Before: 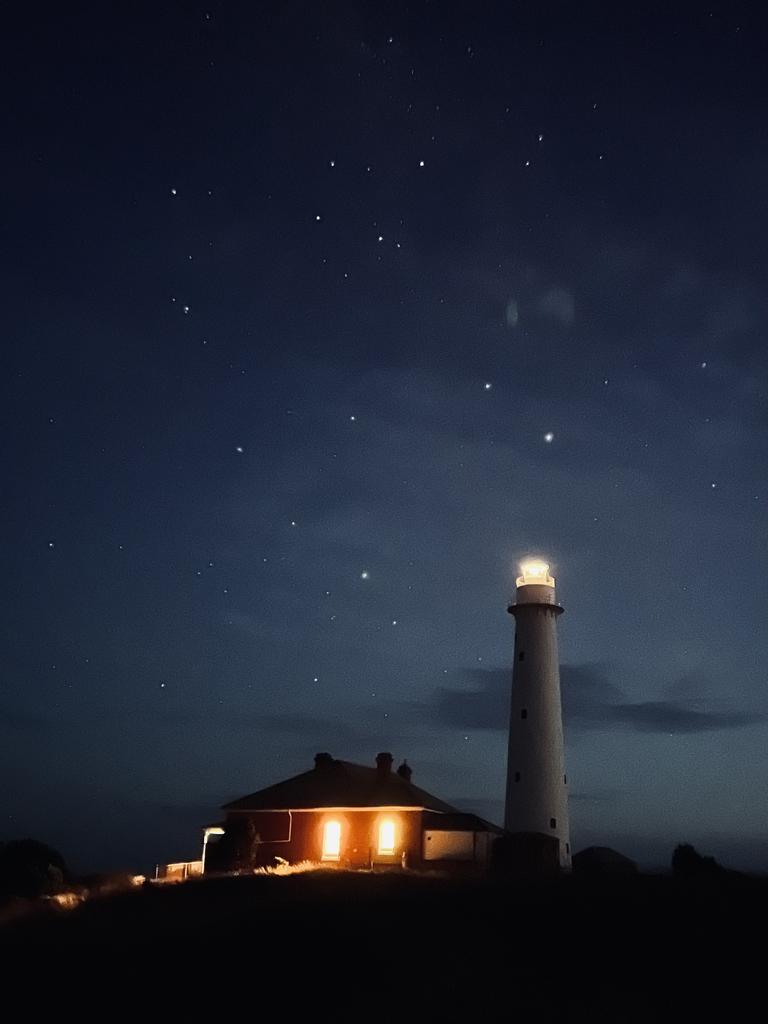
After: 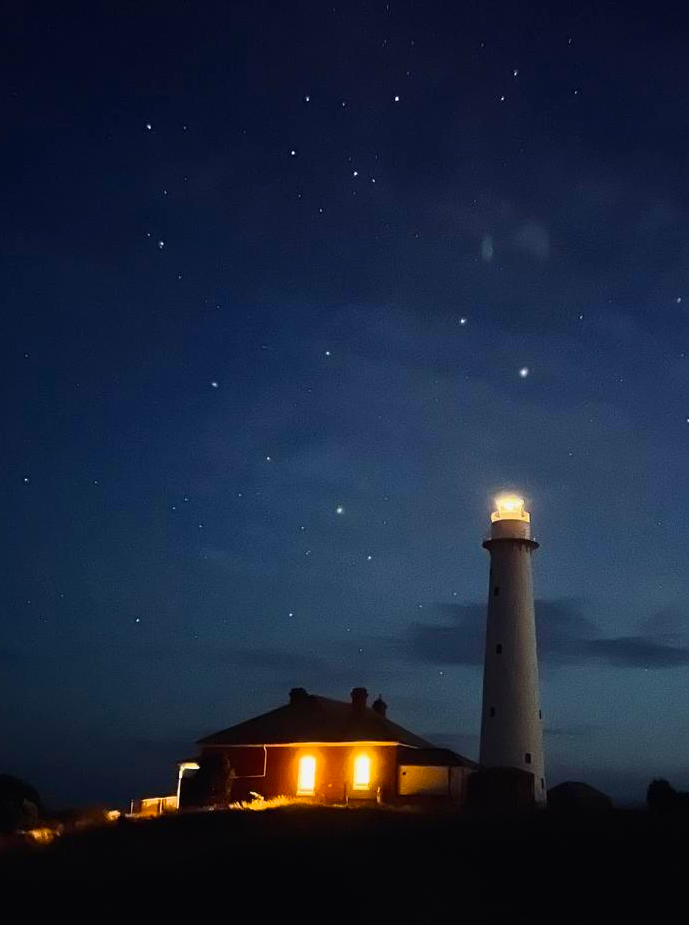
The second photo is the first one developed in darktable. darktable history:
crop: left 3.367%, top 6.364%, right 6.803%, bottom 3.26%
color balance rgb: linear chroma grading › global chroma 8.983%, perceptual saturation grading › global saturation 29.446%, global vibrance 29.39%
